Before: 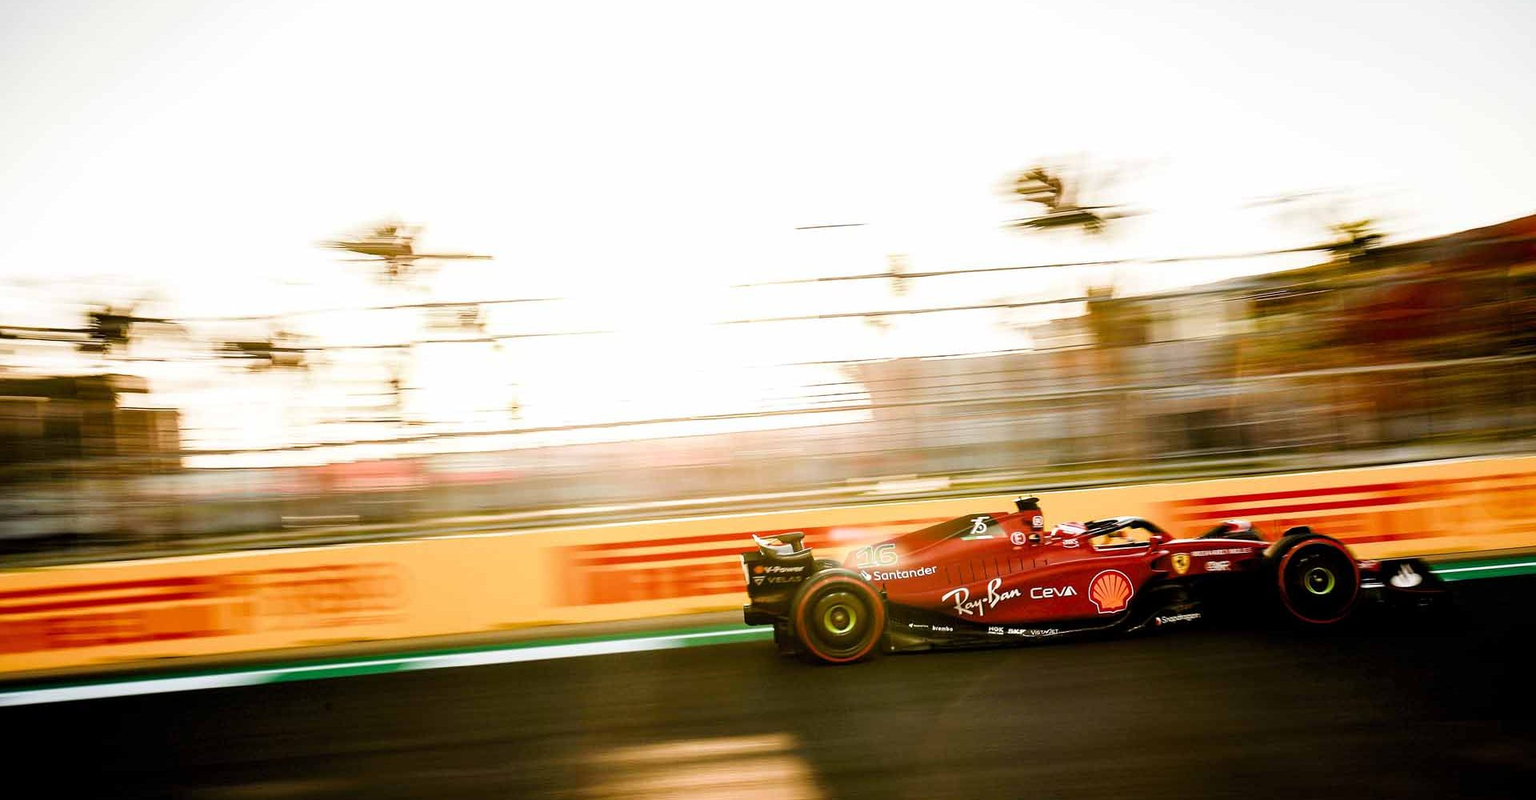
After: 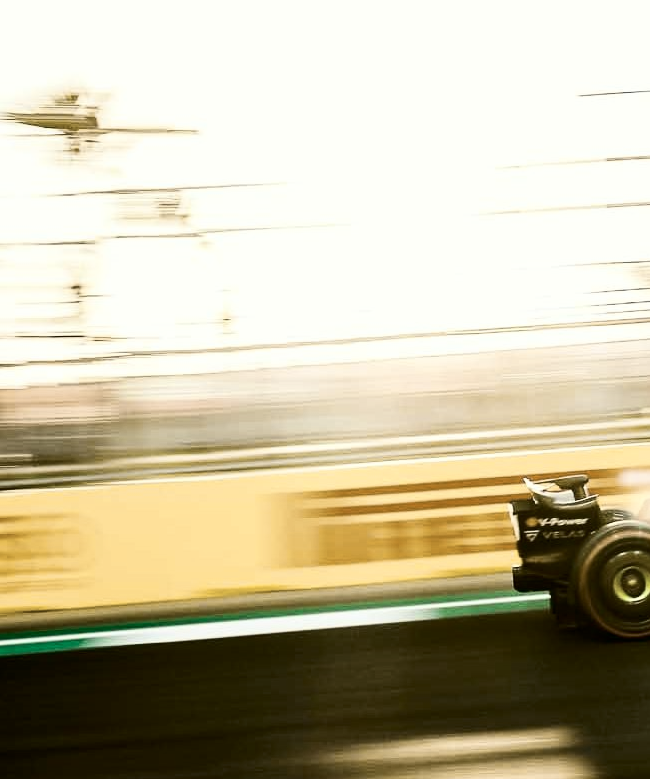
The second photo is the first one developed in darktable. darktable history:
tone curve: curves: ch1 [(0, 0) (0.173, 0.145) (0.467, 0.477) (0.808, 0.611) (1, 1)]; ch2 [(0, 0) (0.255, 0.314) (0.498, 0.509) (0.694, 0.64) (1, 1)], color space Lab, independent channels, preserve colors none
crop and rotate: left 21.737%, top 19.042%, right 44.363%, bottom 3.006%
contrast brightness saturation: contrast 0.274
